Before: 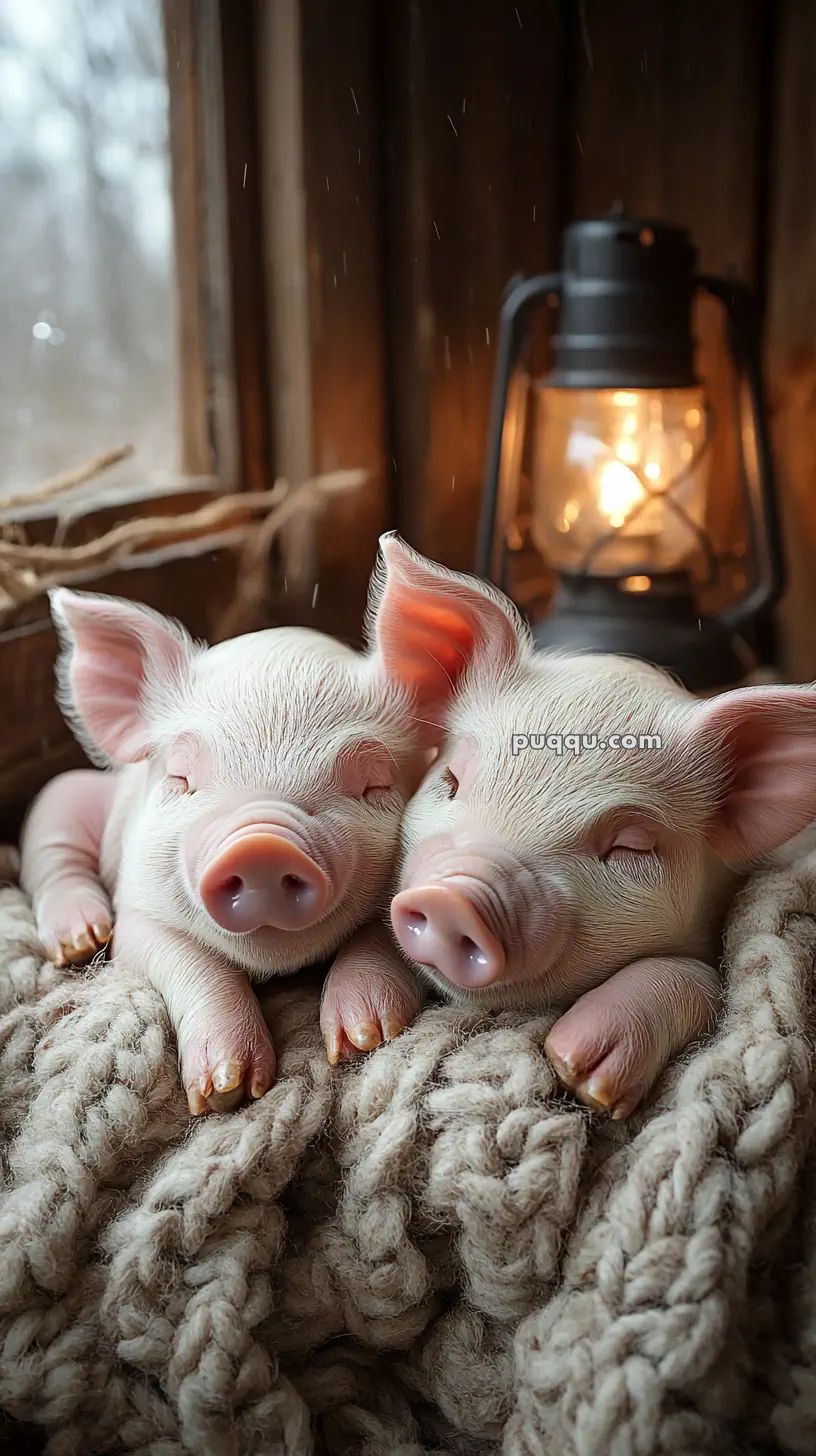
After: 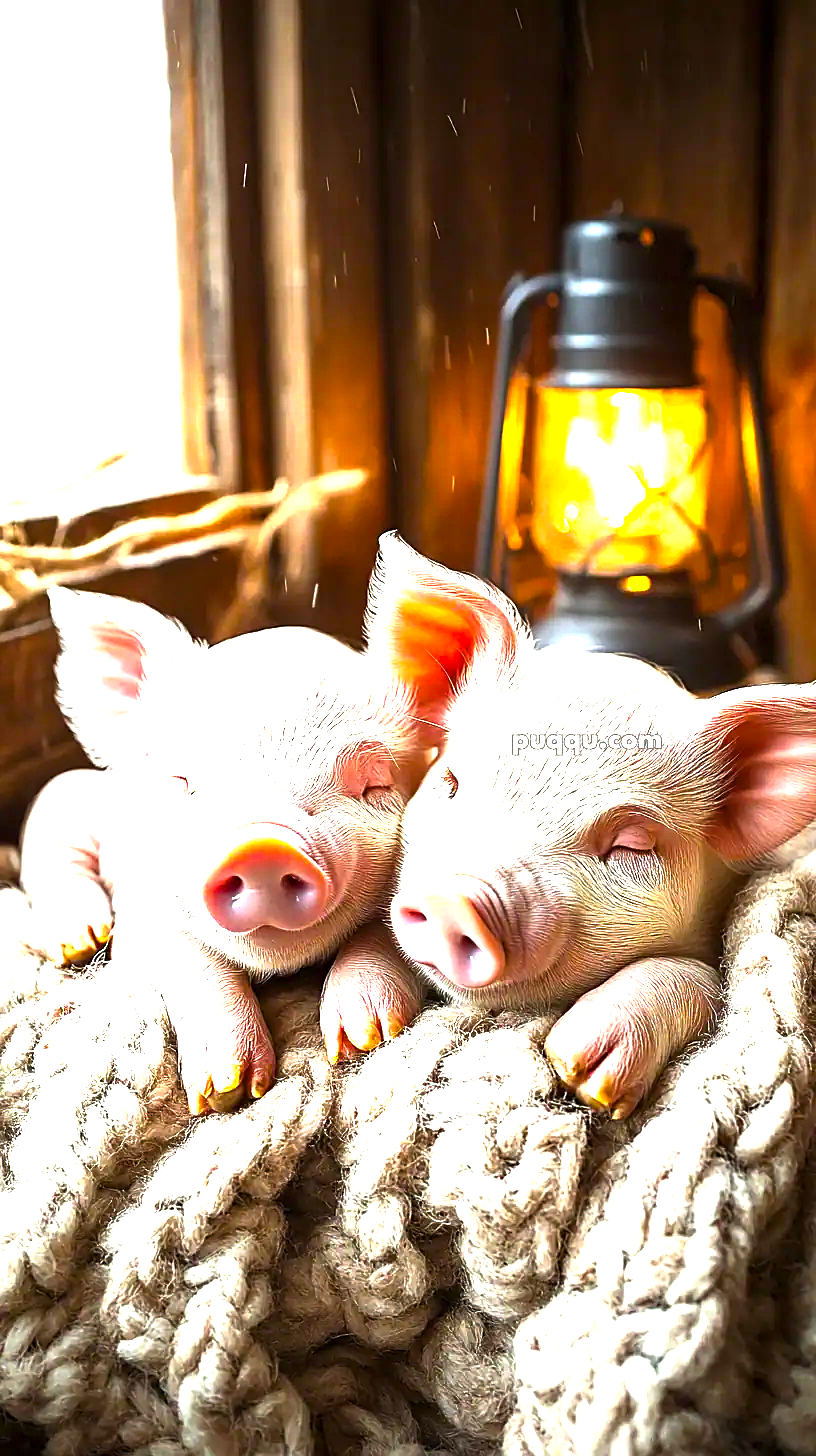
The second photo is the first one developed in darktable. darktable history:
color balance rgb: perceptual saturation grading › global saturation 25%, perceptual brilliance grading › global brilliance 35%, perceptual brilliance grading › highlights 50%, perceptual brilliance grading › mid-tones 60%, perceptual brilliance grading › shadows 35%, global vibrance 20%
sharpen: amount 0.2
